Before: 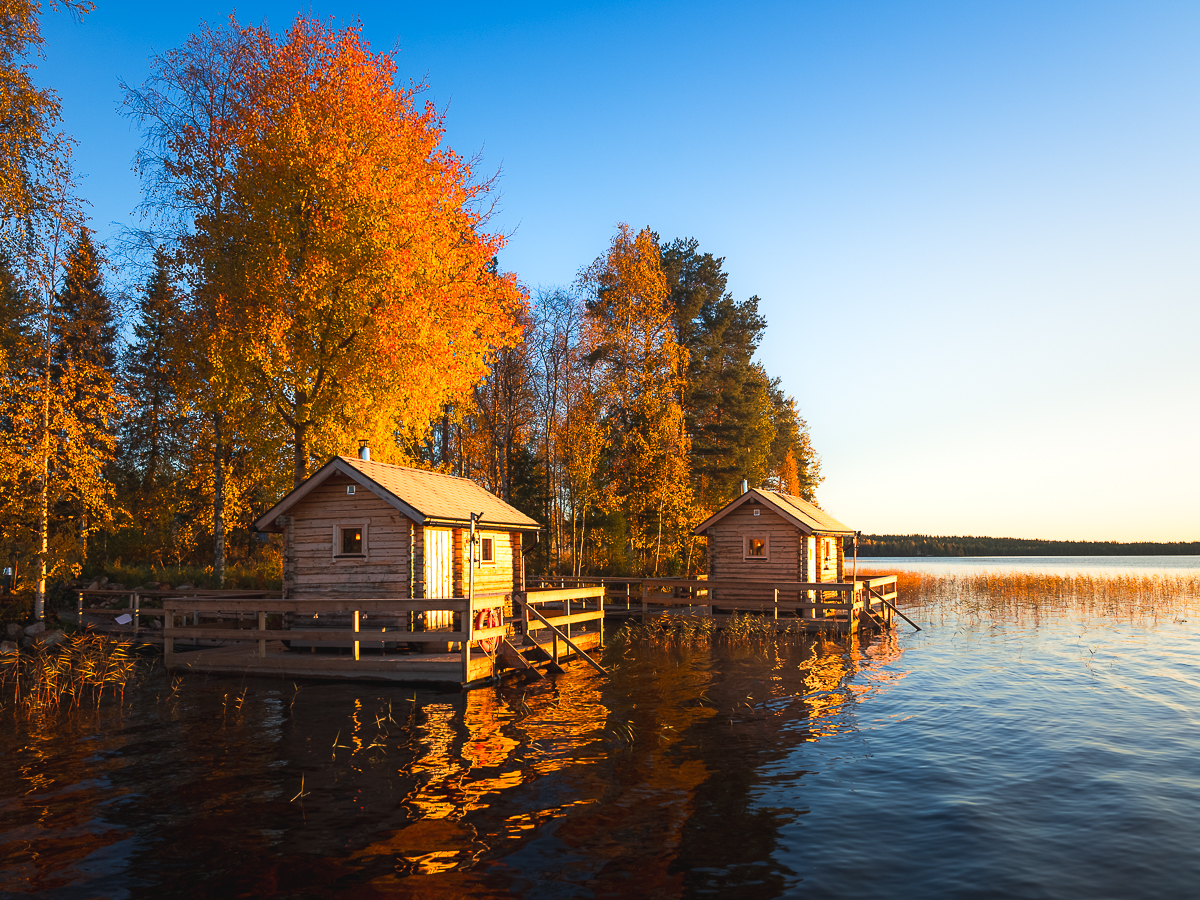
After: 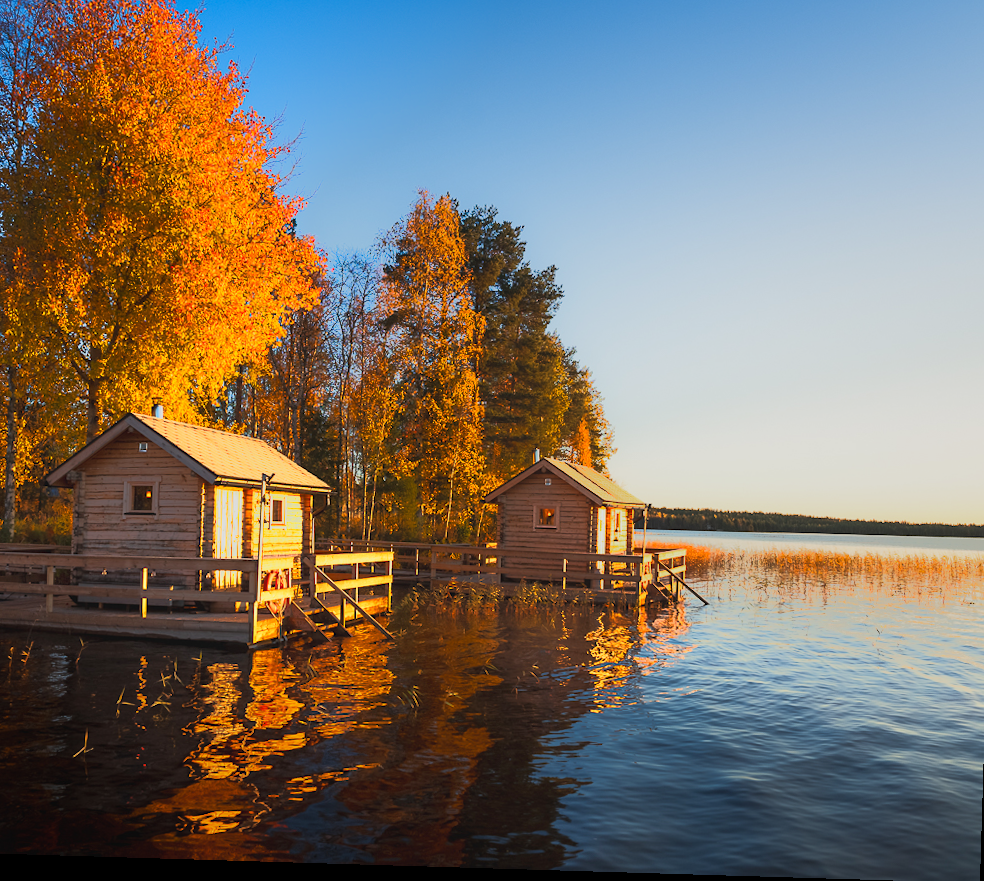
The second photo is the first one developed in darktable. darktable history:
tone equalizer: -7 EV -0.63 EV, -6 EV 1 EV, -5 EV -0.45 EV, -4 EV 0.43 EV, -3 EV 0.41 EV, -2 EV 0.15 EV, -1 EV -0.15 EV, +0 EV -0.39 EV, smoothing diameter 25%, edges refinement/feathering 10, preserve details guided filter
rotate and perspective: rotation 1.72°, automatic cropping off
crop and rotate: left 17.959%, top 5.771%, right 1.742%
